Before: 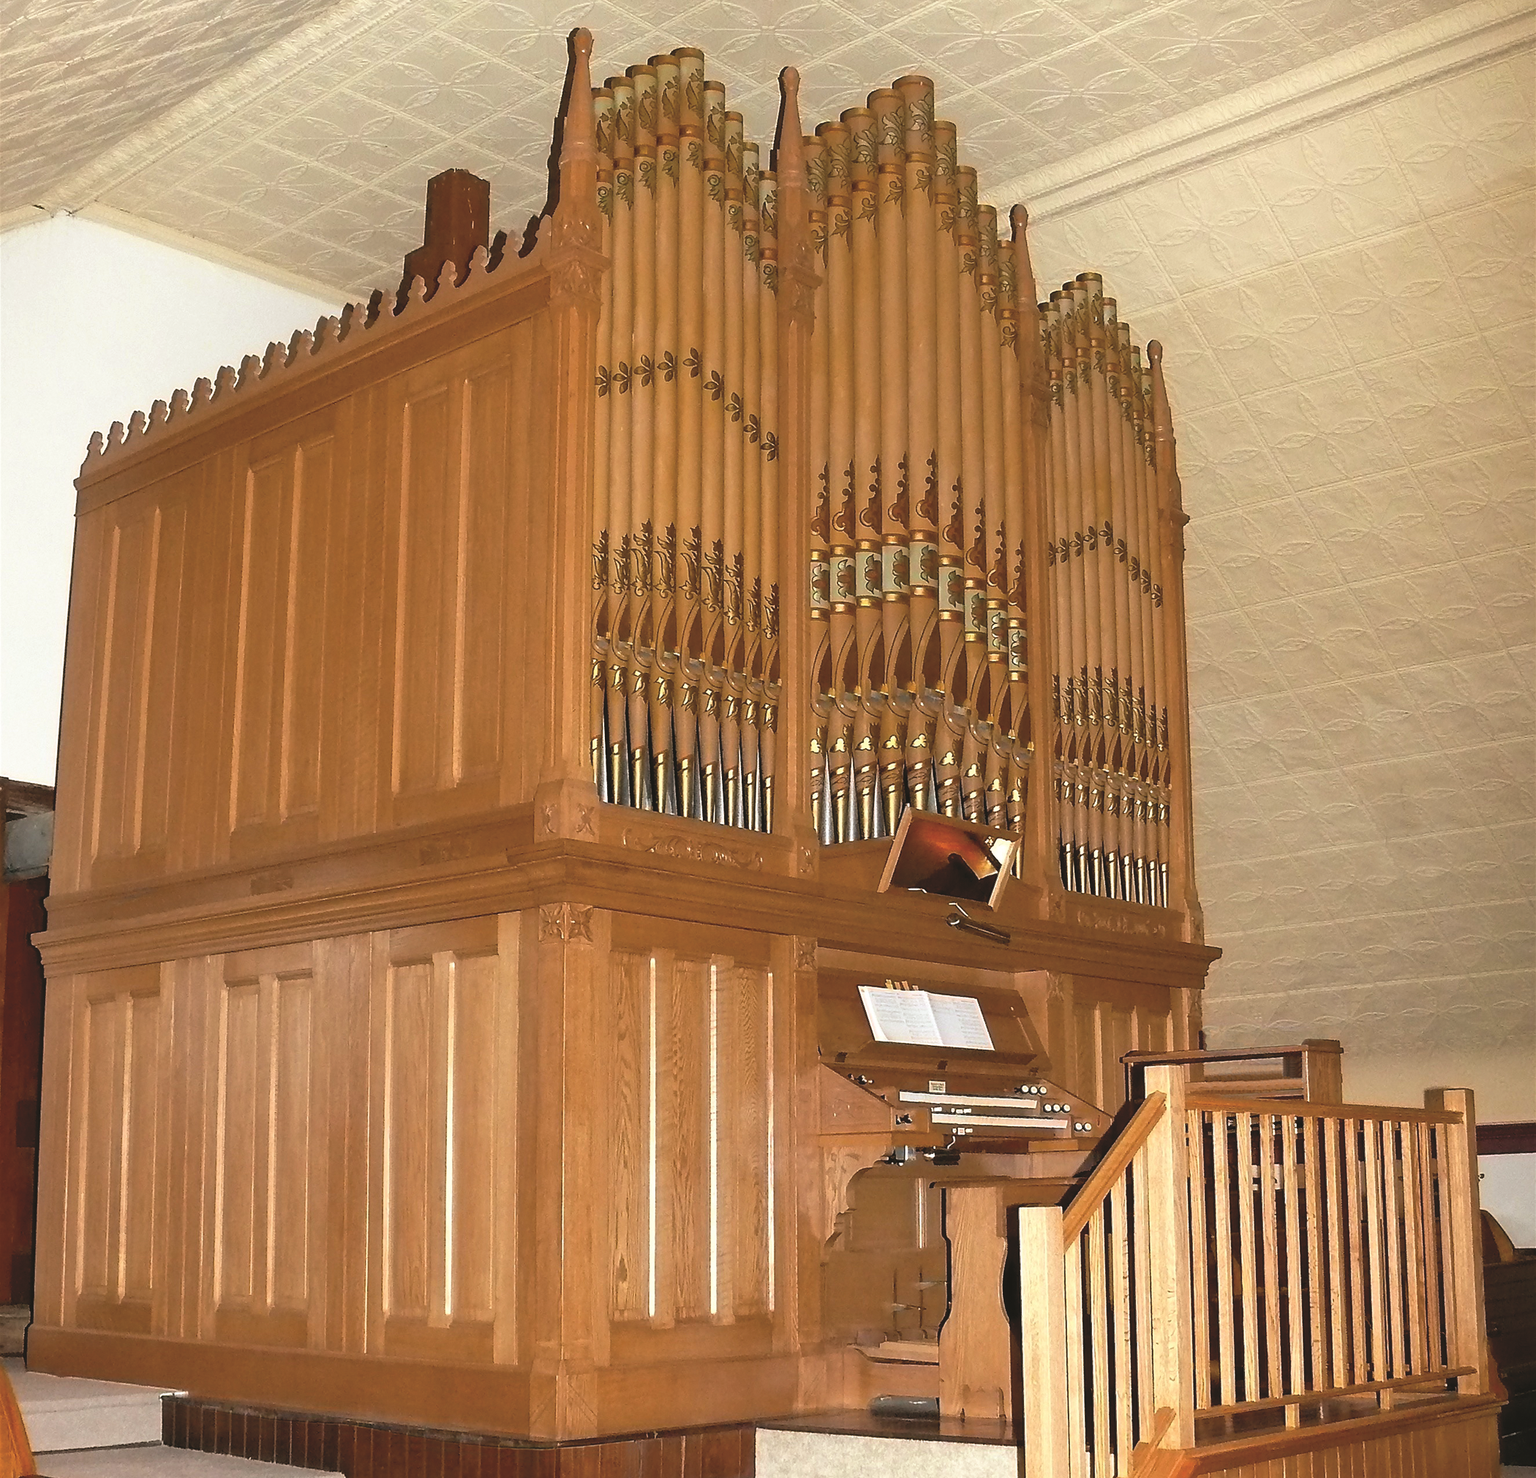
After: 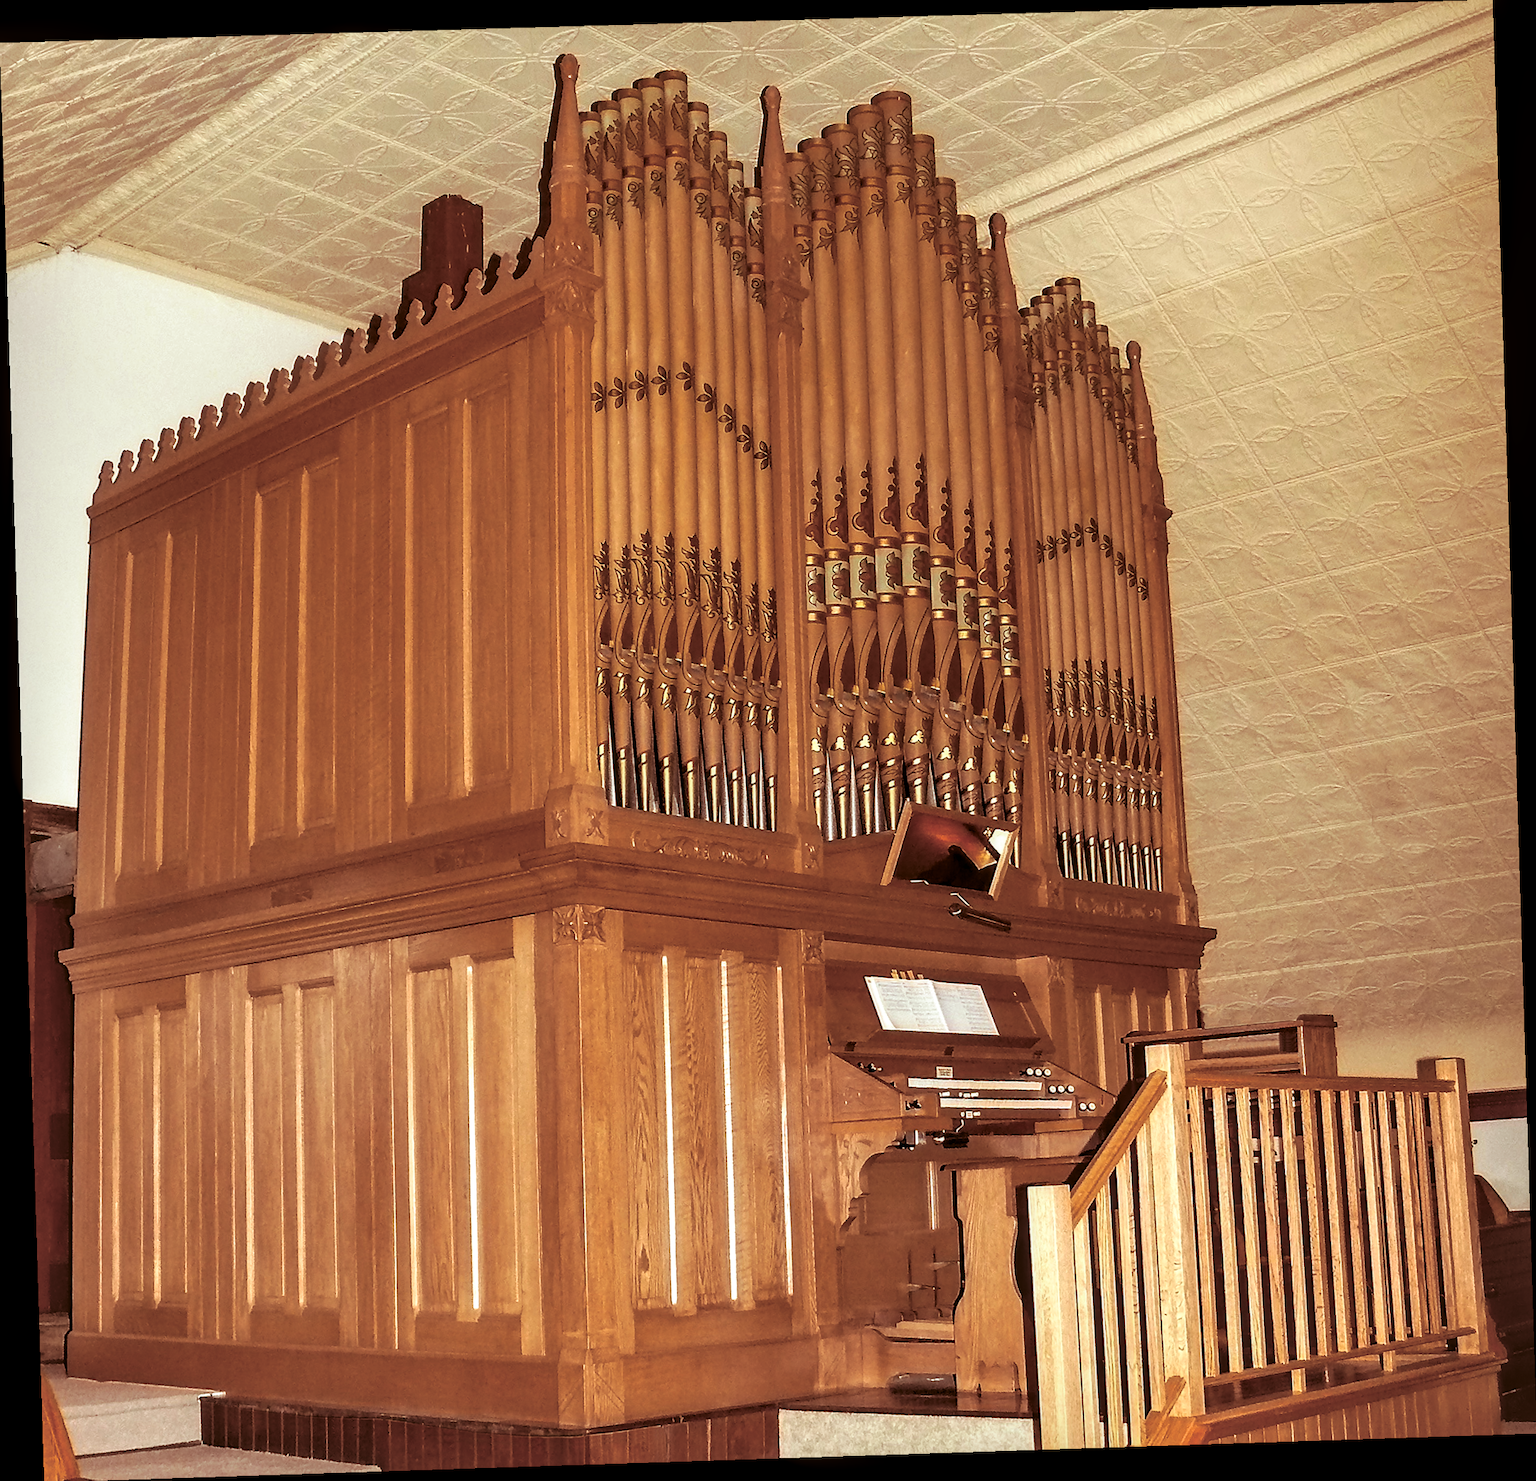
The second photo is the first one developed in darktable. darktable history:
local contrast: detail 142%
rotate and perspective: rotation -1.77°, lens shift (horizontal) 0.004, automatic cropping off
split-toning: shadows › hue 360°
color correction: highlights a* -0.482, highlights b* 0.161, shadows a* 4.66, shadows b* 20.72
